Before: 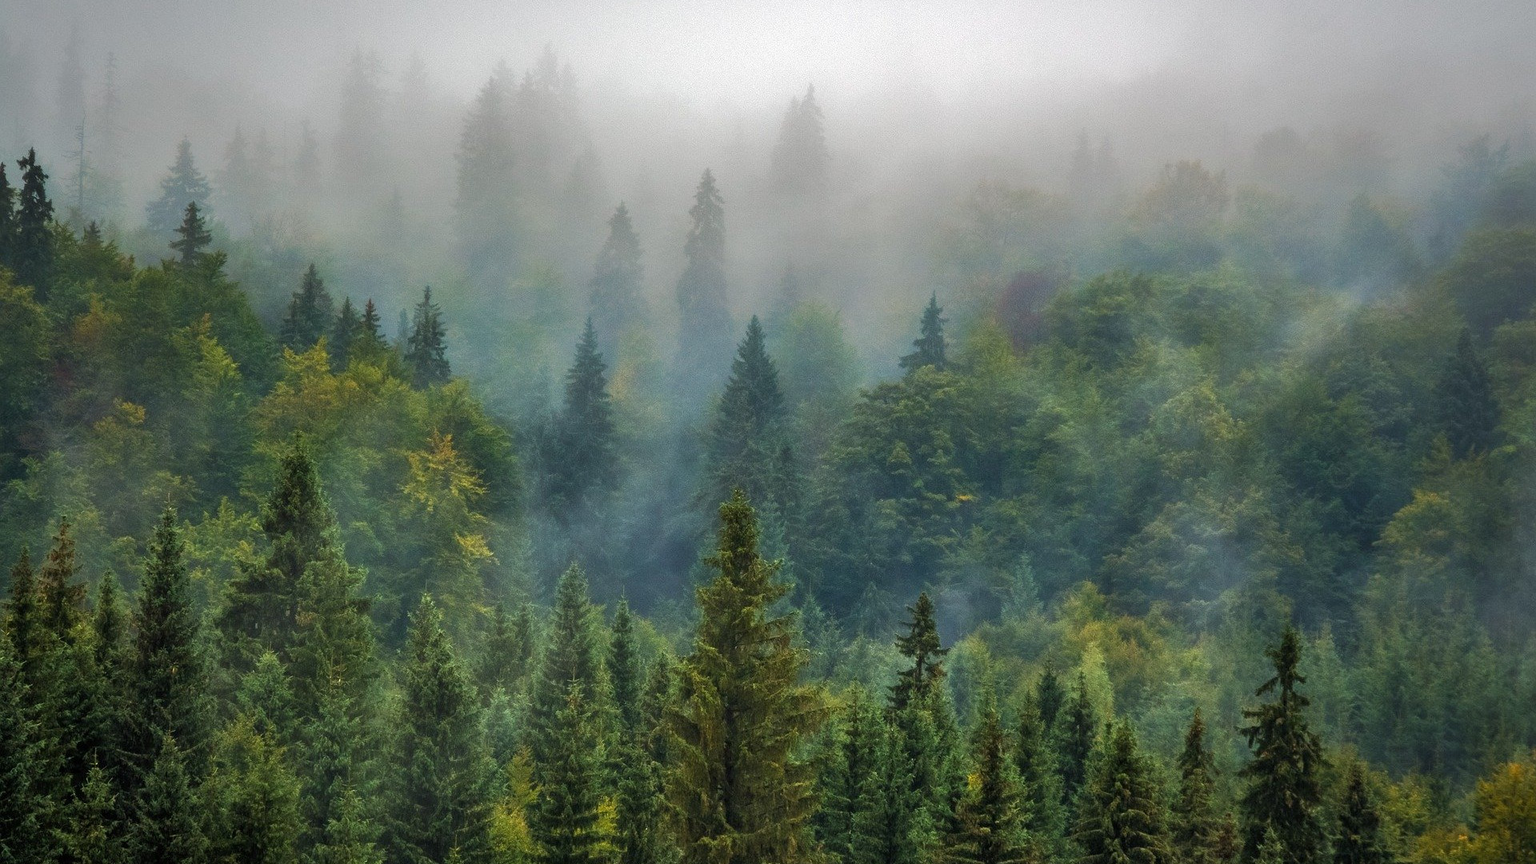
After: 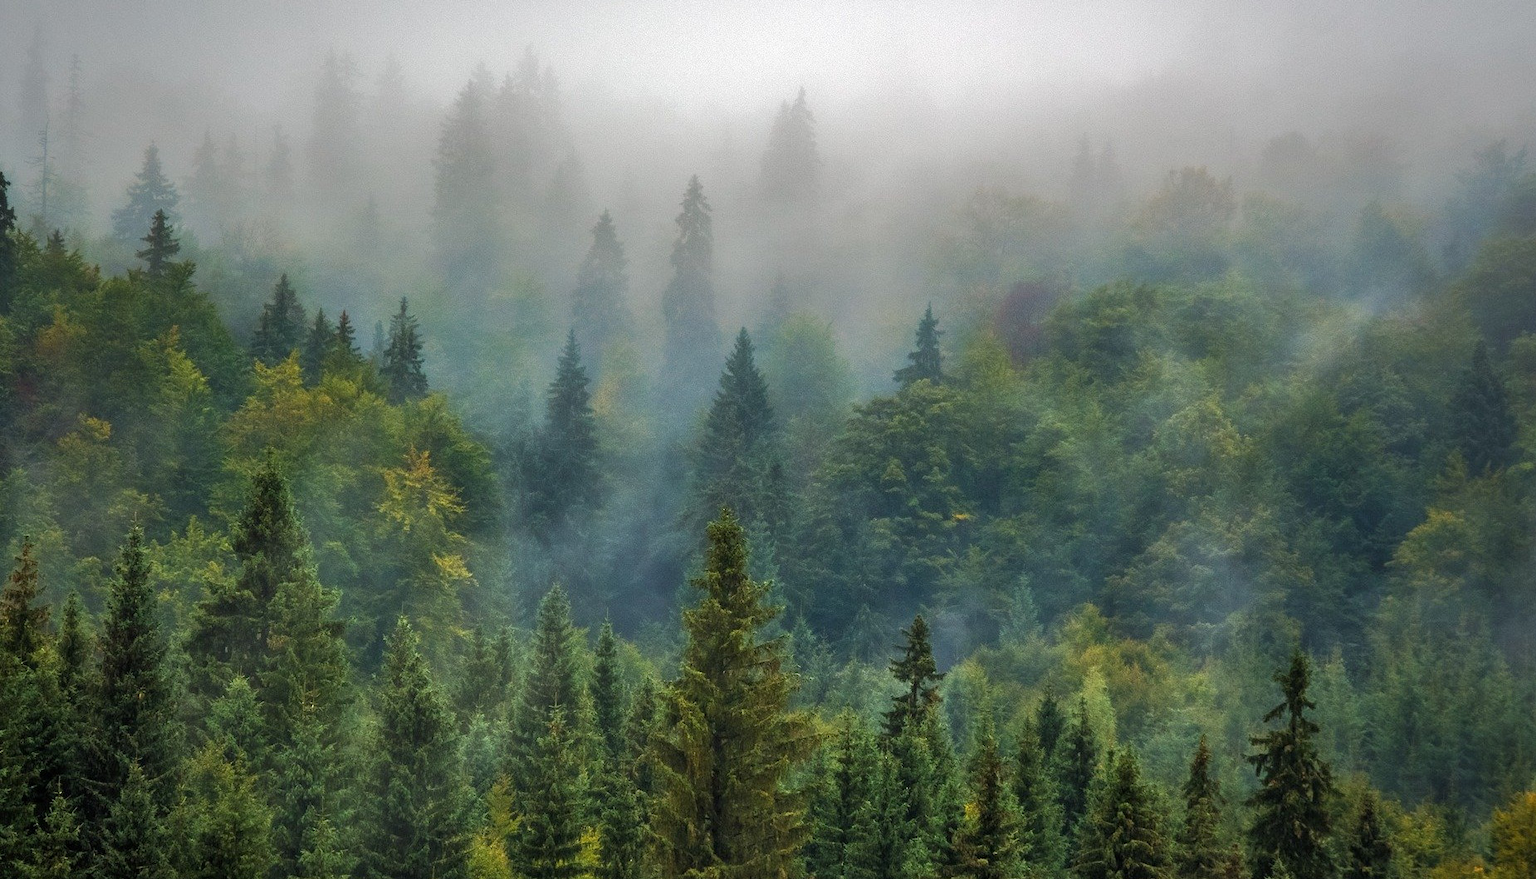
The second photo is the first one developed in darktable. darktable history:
crop and rotate: left 2.55%, right 1.054%, bottom 1.892%
